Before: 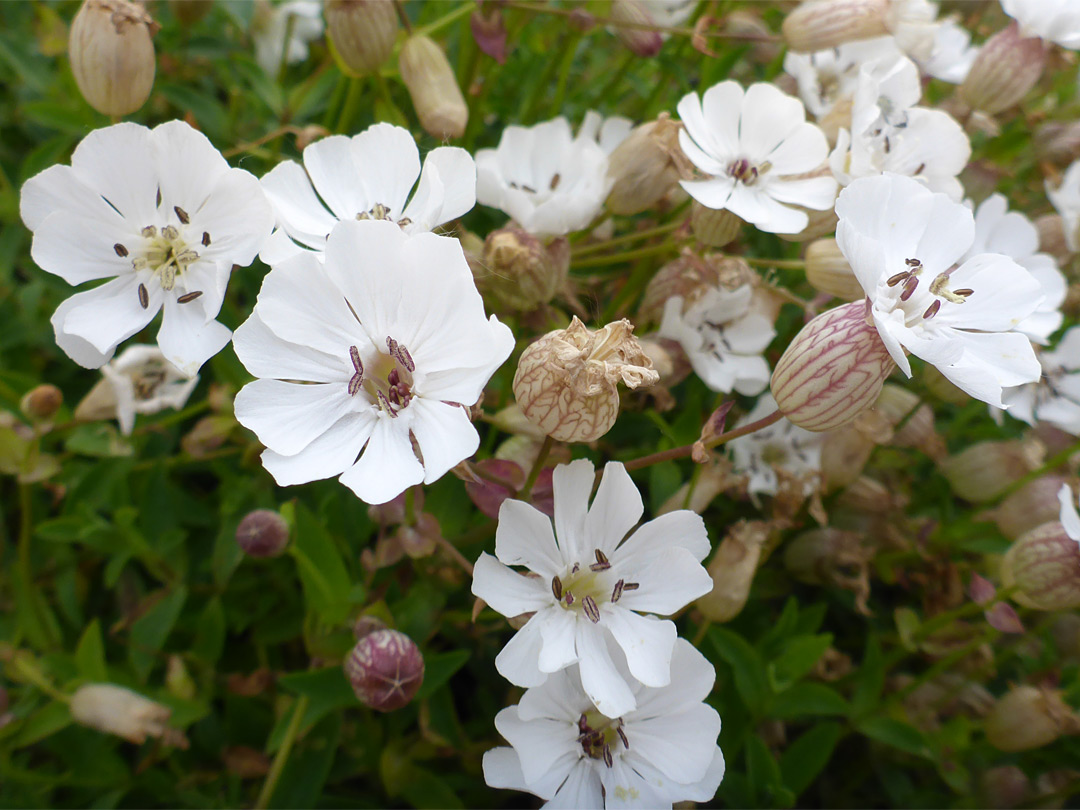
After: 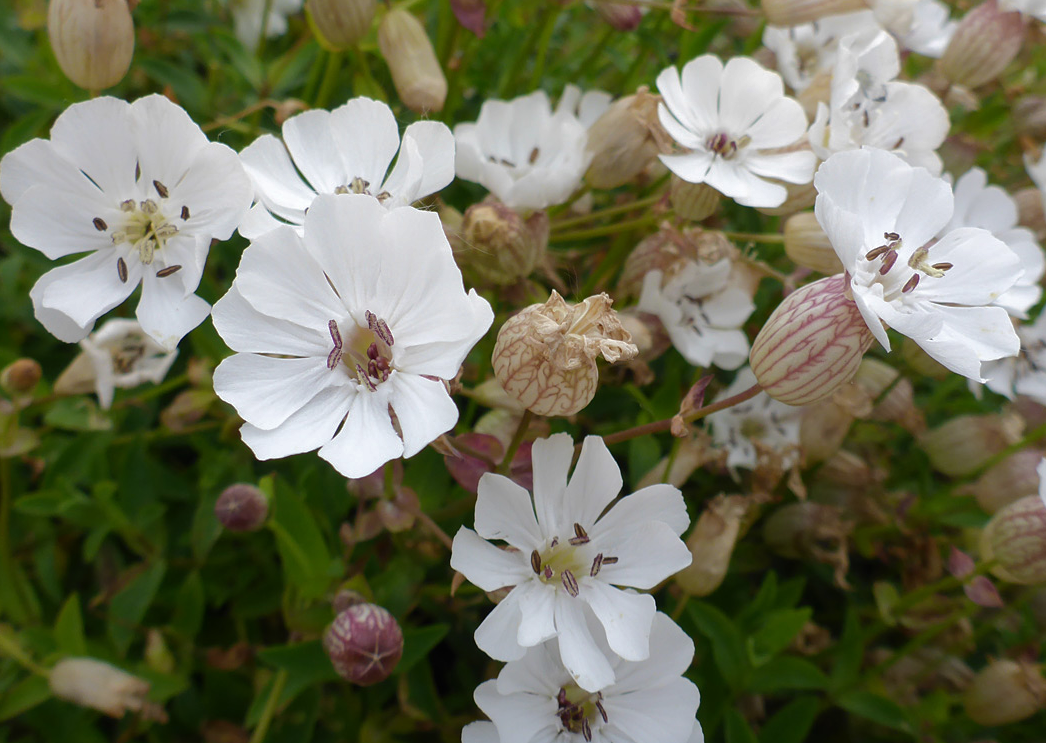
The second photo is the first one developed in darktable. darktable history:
rgb curve: curves: ch0 [(0, 0) (0.175, 0.154) (0.785, 0.663) (1, 1)]
crop: left 1.964%, top 3.251%, right 1.122%, bottom 4.933%
exposure: compensate highlight preservation false
